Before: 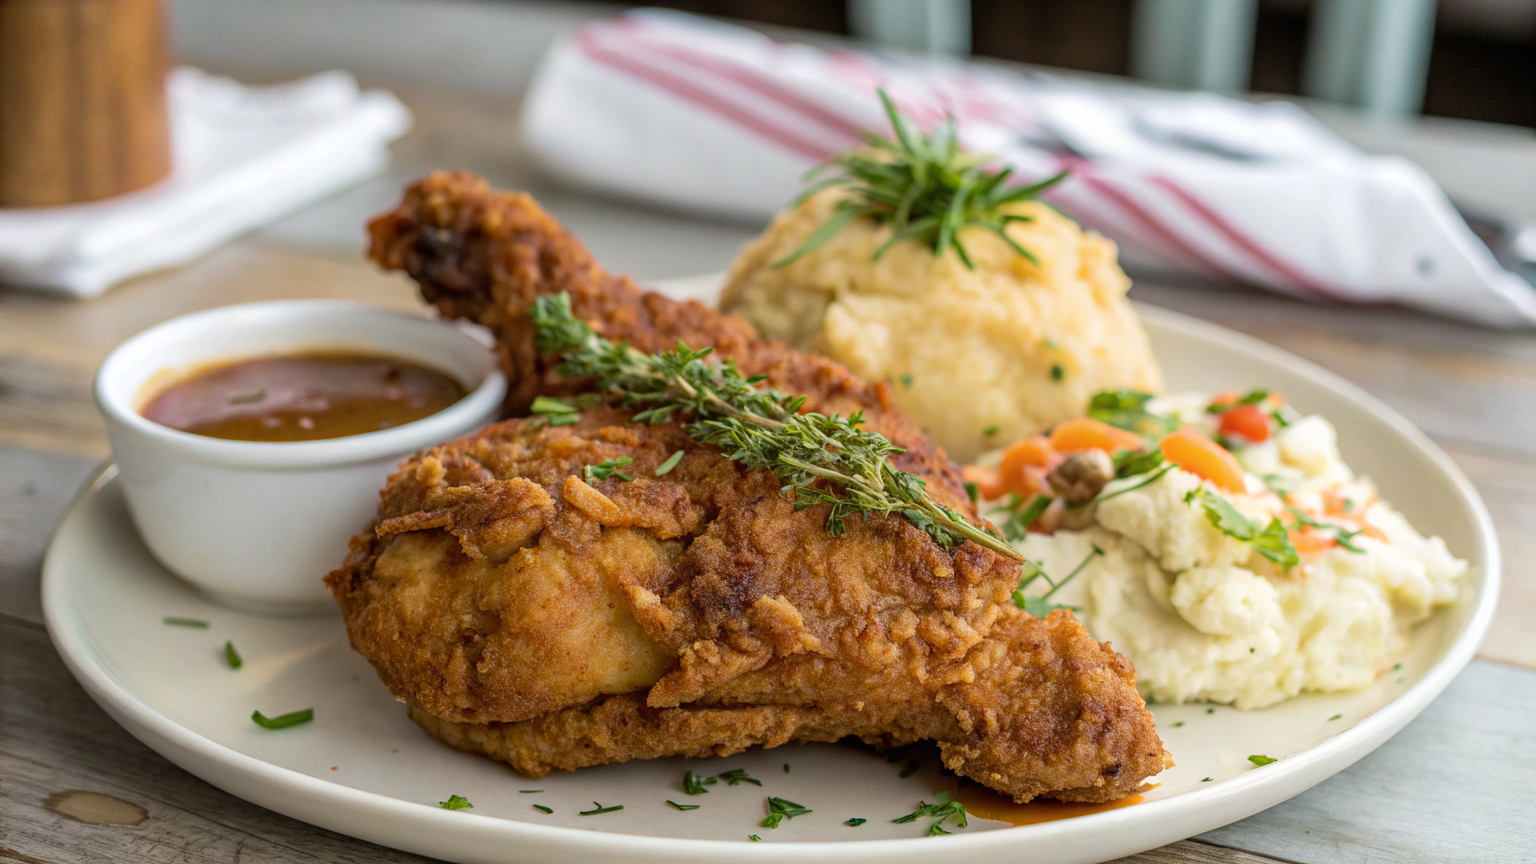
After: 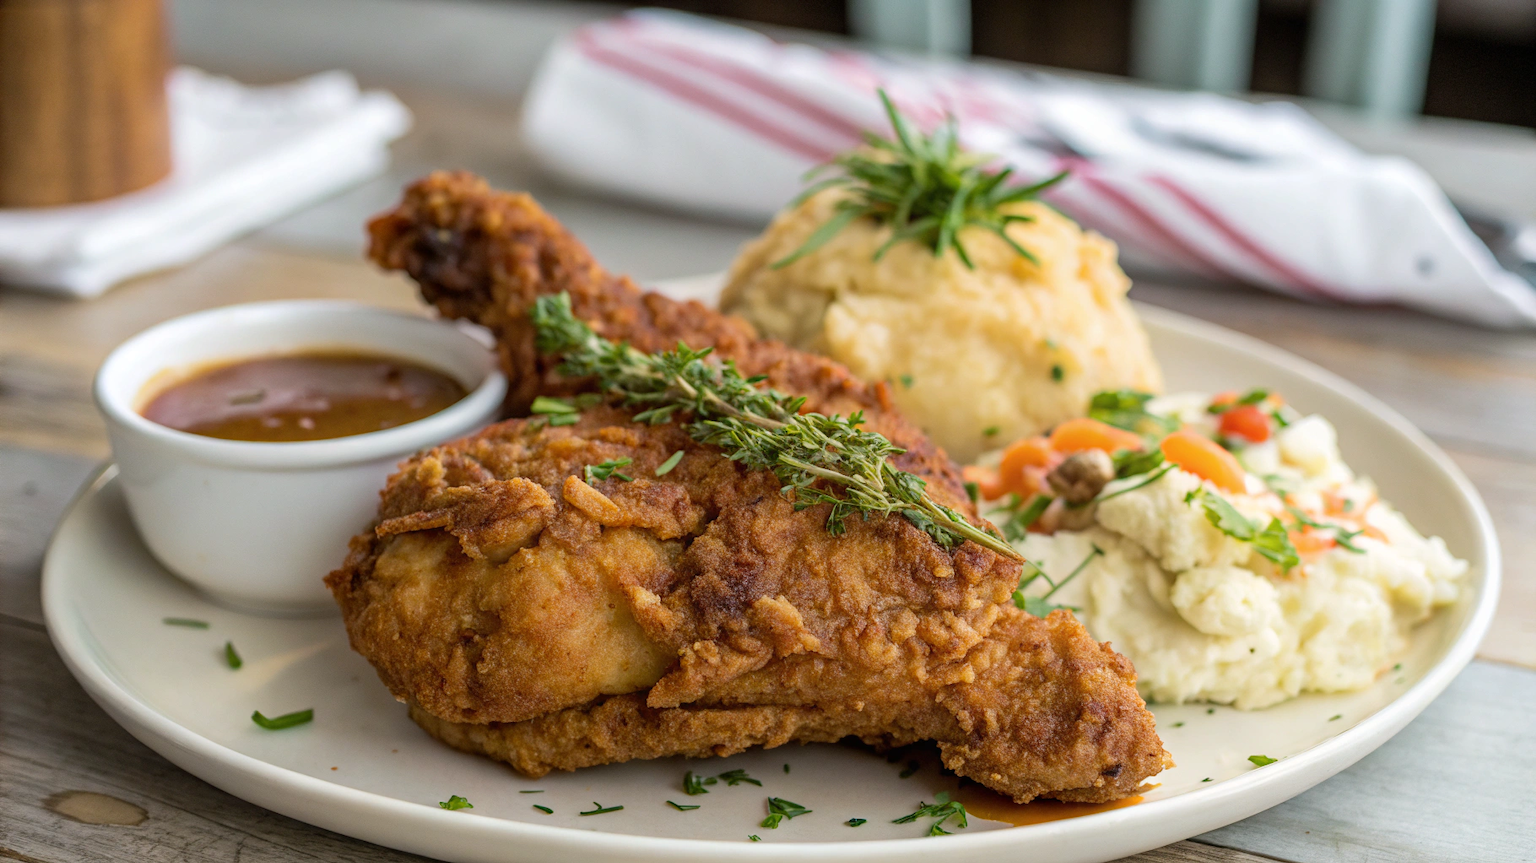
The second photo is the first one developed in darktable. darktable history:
exposure: compensate highlight preservation false
crop: bottom 0.071%
